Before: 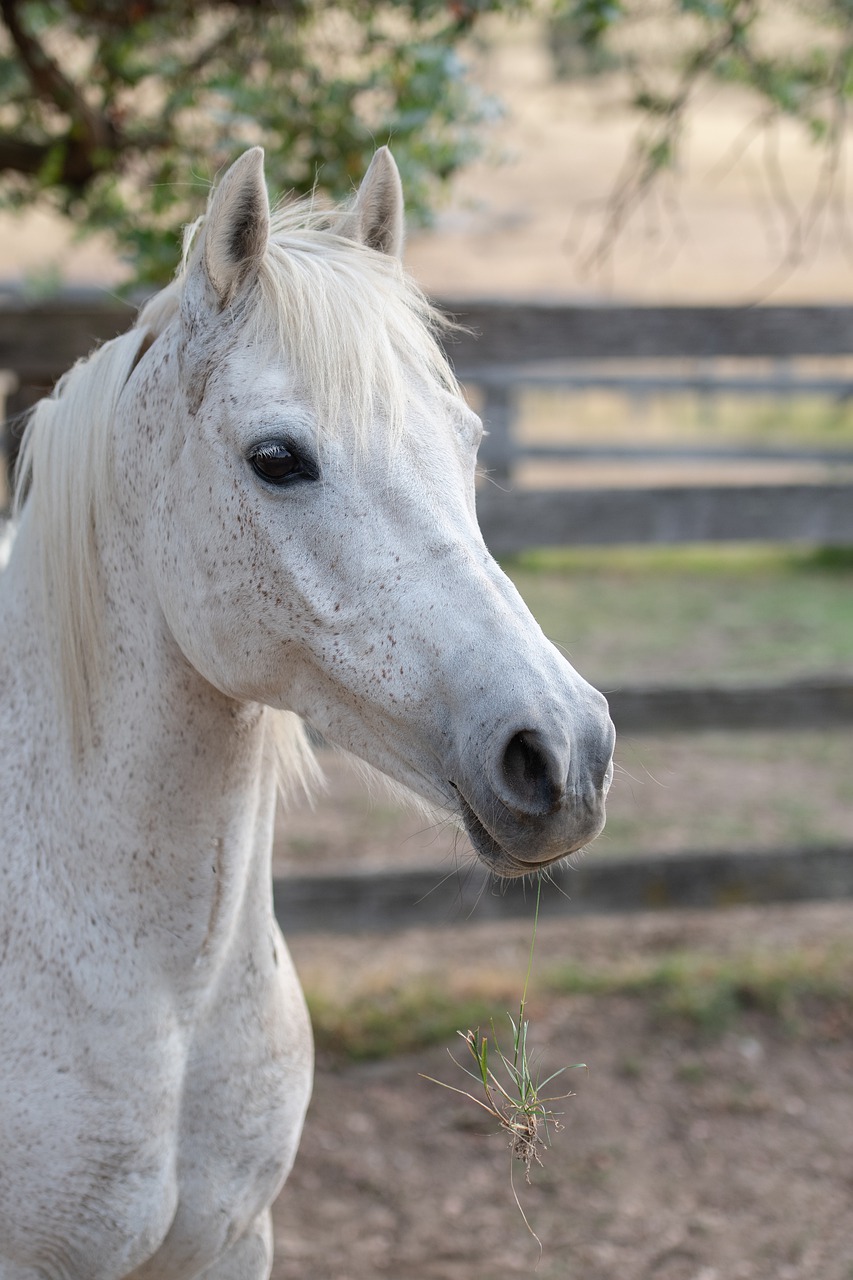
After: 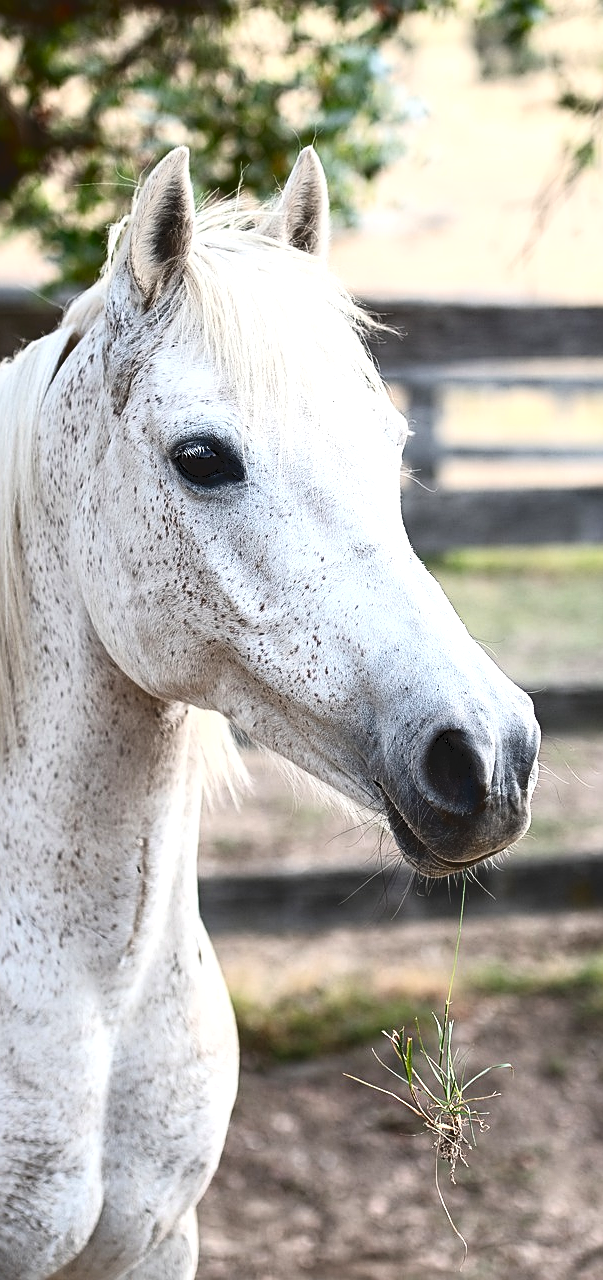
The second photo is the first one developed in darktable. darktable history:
crop and rotate: left 8.986%, right 20.22%
color balance rgb: power › hue 61°, highlights gain › luminance 14.746%, perceptual saturation grading › global saturation 9.189%, perceptual saturation grading › highlights -12.847%, perceptual saturation grading › mid-tones 14.431%, perceptual saturation grading › shadows 22.864%, perceptual brilliance grading › global brilliance -18.3%, perceptual brilliance grading › highlights 29.473%
sharpen: on, module defaults
shadows and highlights: shadows -10.28, white point adjustment 1.46, highlights 11.04
tone curve: curves: ch0 [(0, 0) (0.003, 0.082) (0.011, 0.082) (0.025, 0.088) (0.044, 0.088) (0.069, 0.093) (0.1, 0.101) (0.136, 0.109) (0.177, 0.129) (0.224, 0.155) (0.277, 0.214) (0.335, 0.289) (0.399, 0.378) (0.468, 0.476) (0.543, 0.589) (0.623, 0.713) (0.709, 0.826) (0.801, 0.908) (0.898, 0.98) (1, 1)], color space Lab, independent channels, preserve colors none
